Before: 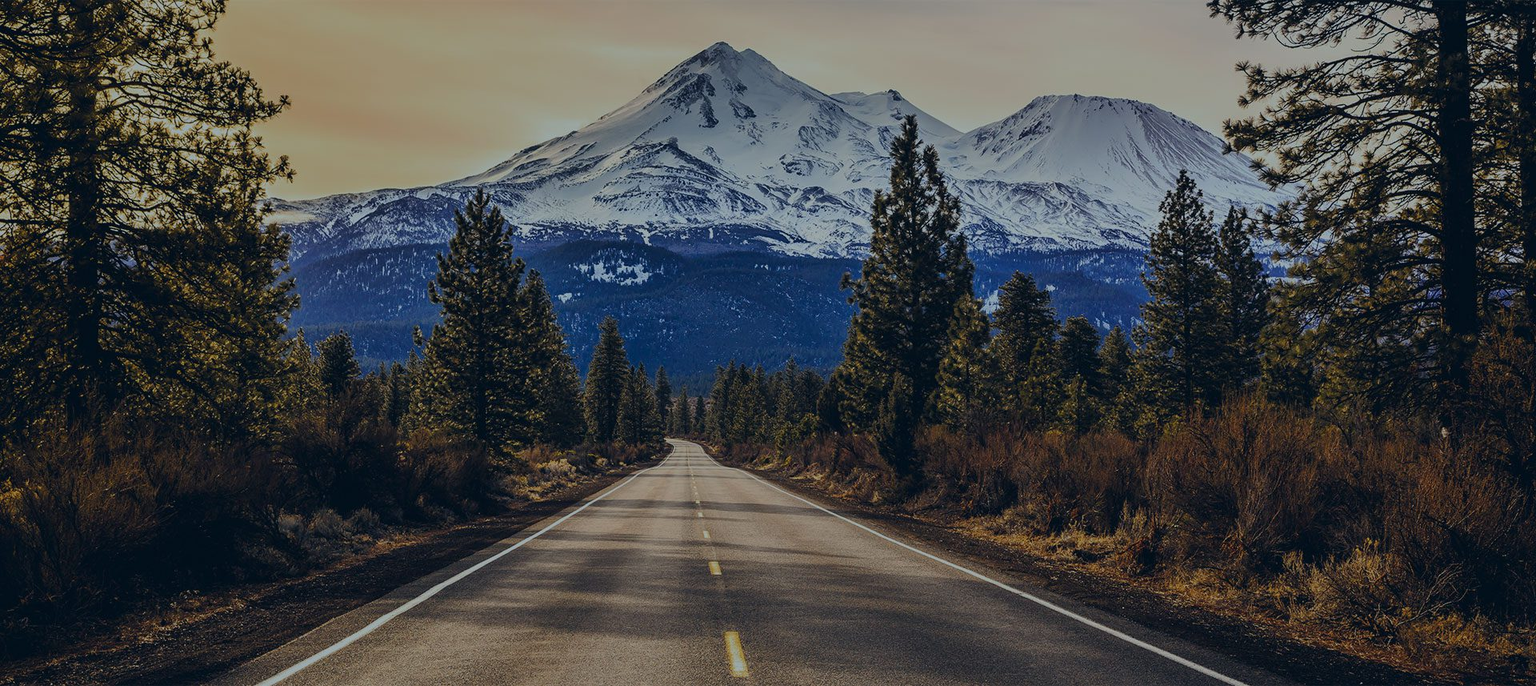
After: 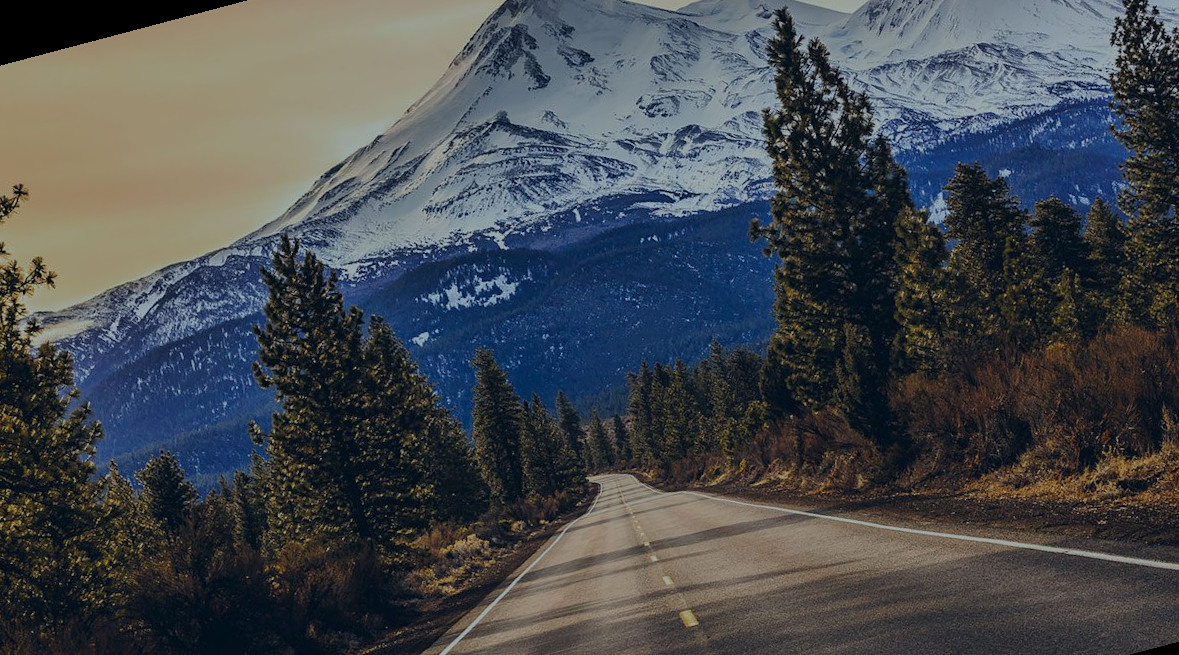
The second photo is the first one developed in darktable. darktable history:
crop and rotate: left 9.061%, right 20.142%
rotate and perspective: rotation -14.8°, crop left 0.1, crop right 0.903, crop top 0.25, crop bottom 0.748
